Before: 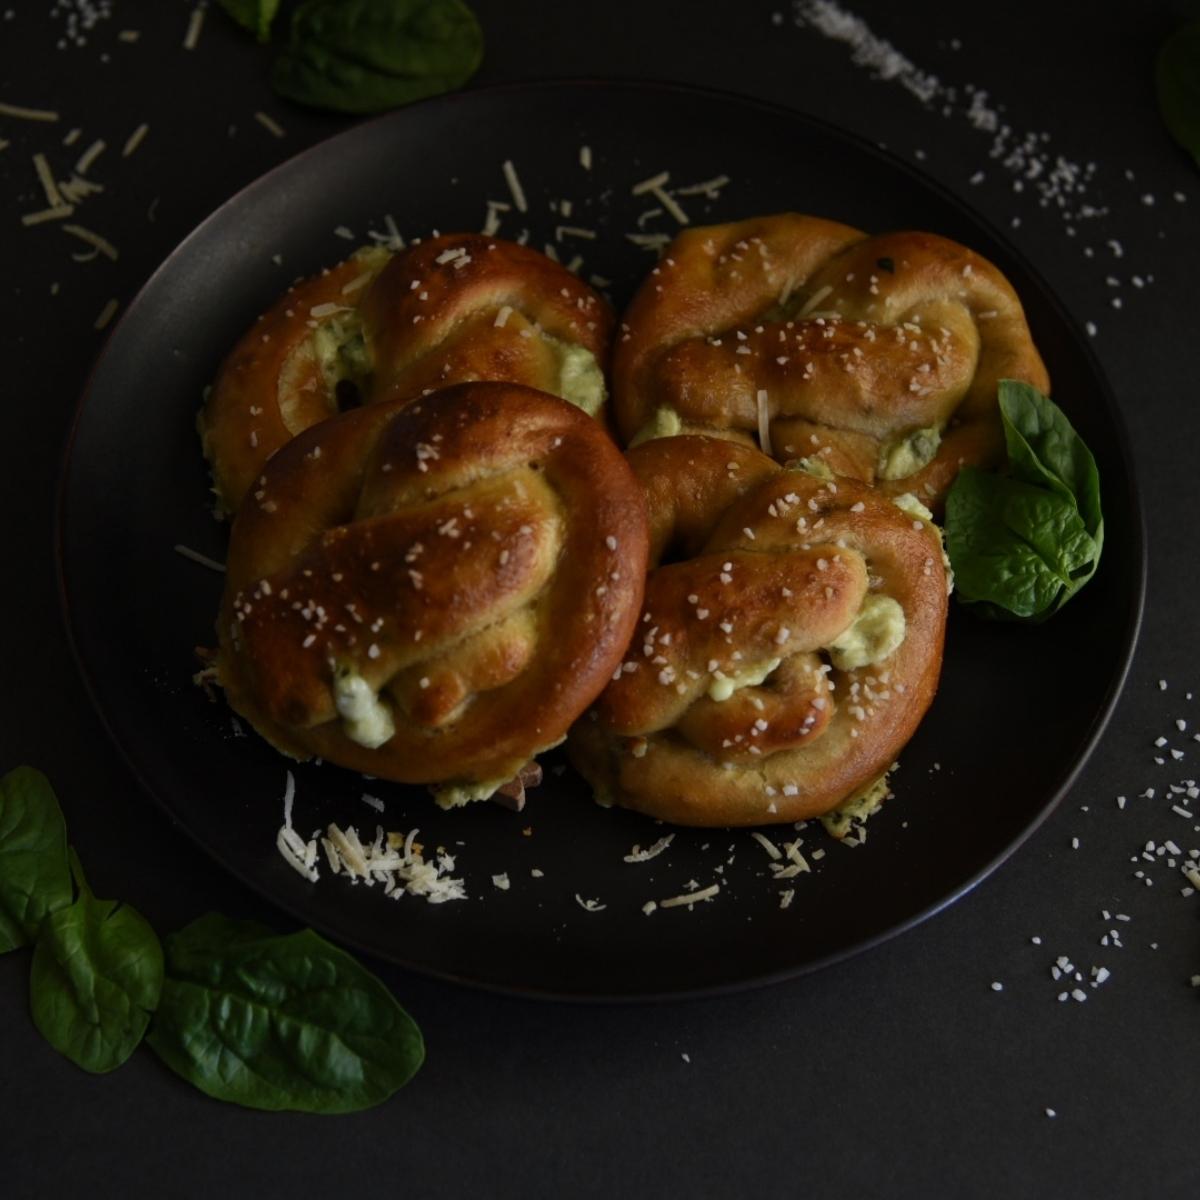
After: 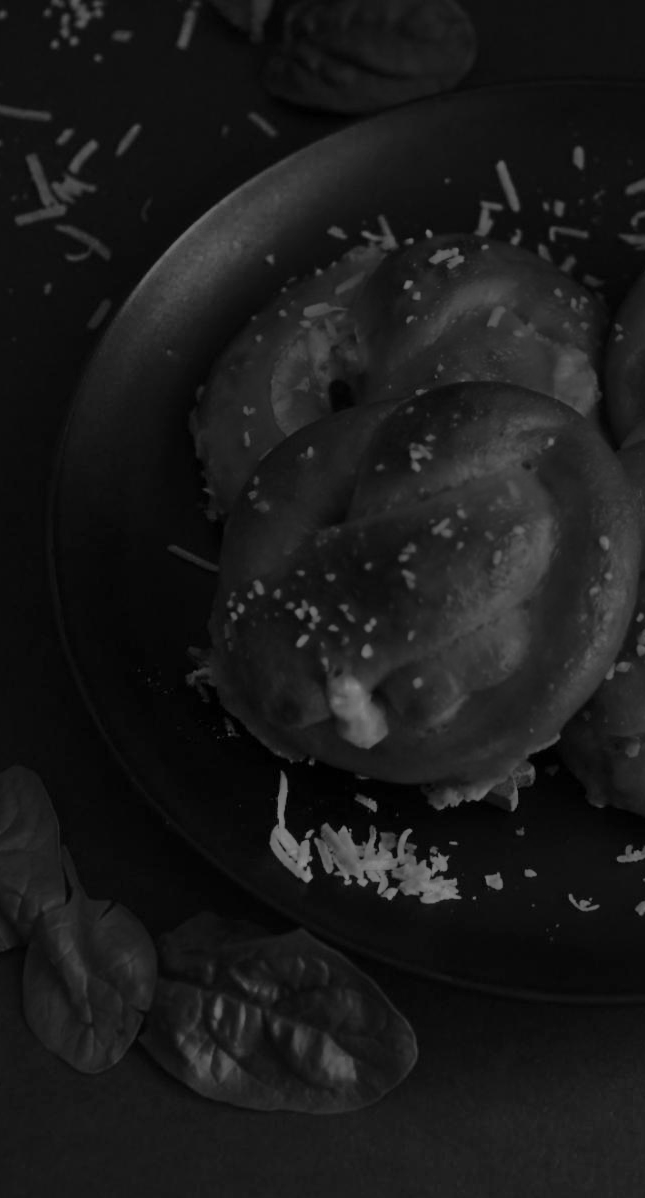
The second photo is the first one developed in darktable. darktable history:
shadows and highlights: on, module defaults
crop: left 0.587%, right 45.588%, bottom 0.086%
exposure: exposure -0.492 EV, compensate highlight preservation false
color zones: curves: ch0 [(0.287, 0.048) (0.493, 0.484) (0.737, 0.816)]; ch1 [(0, 0) (0.143, 0) (0.286, 0) (0.429, 0) (0.571, 0) (0.714, 0) (0.857, 0)]
